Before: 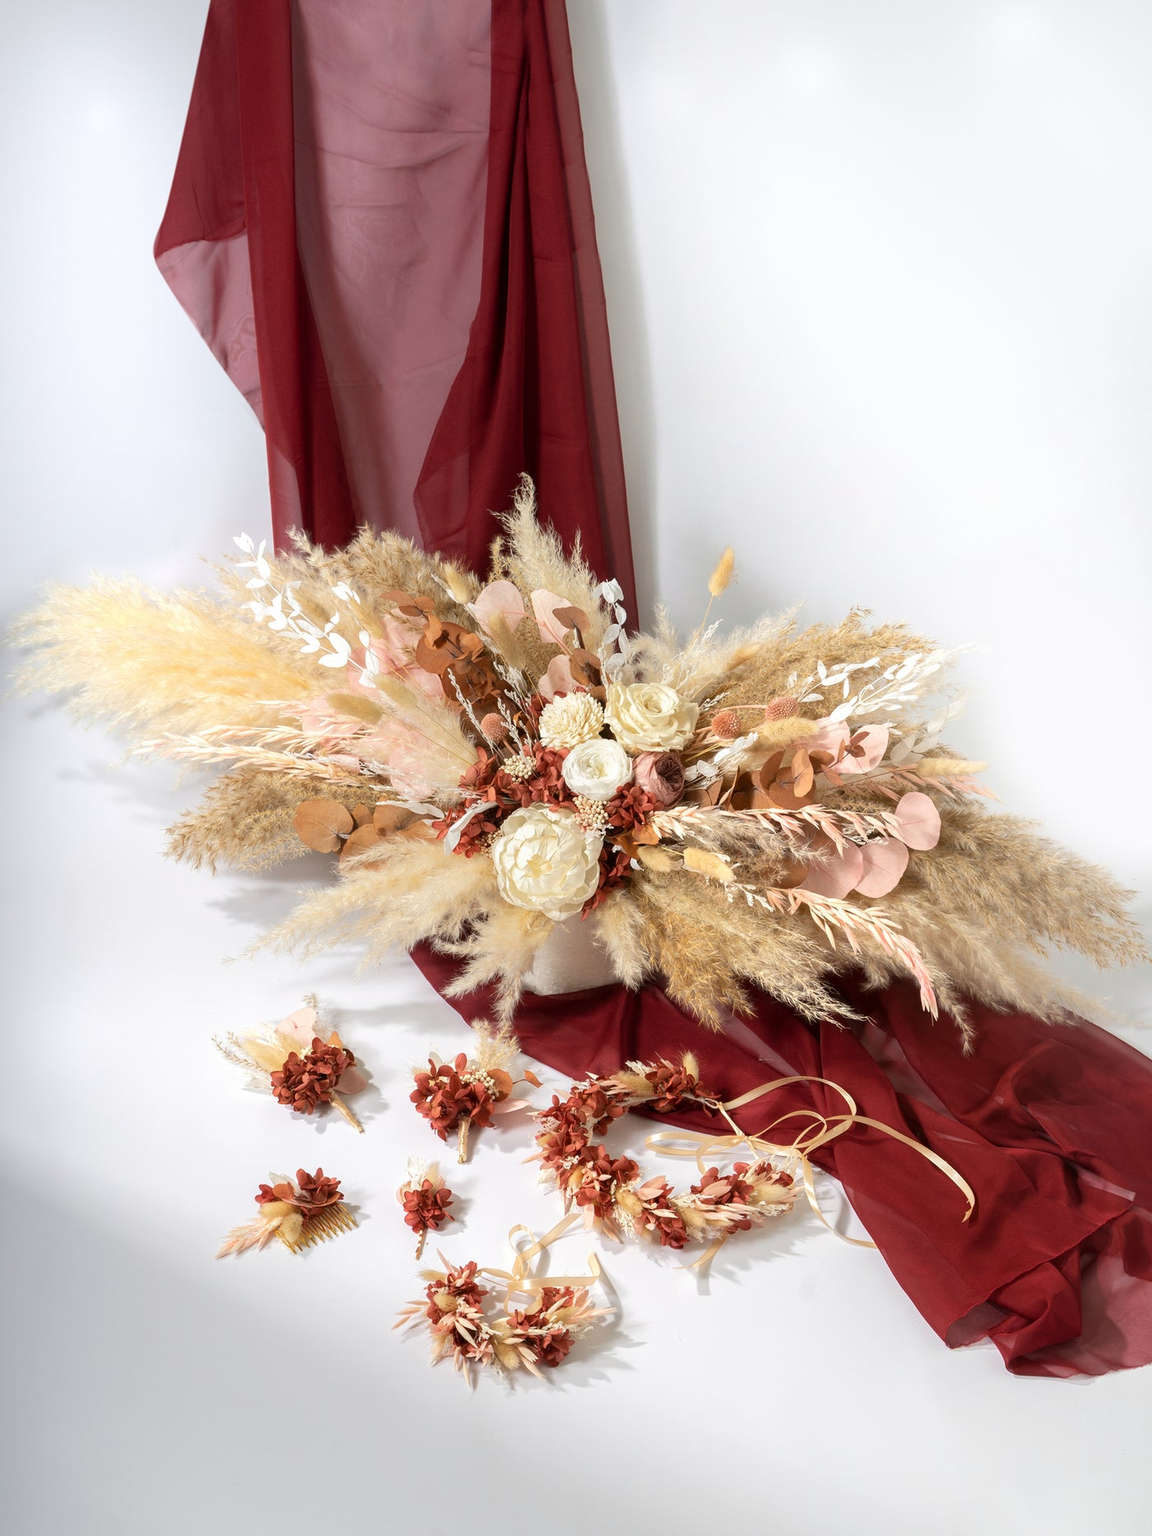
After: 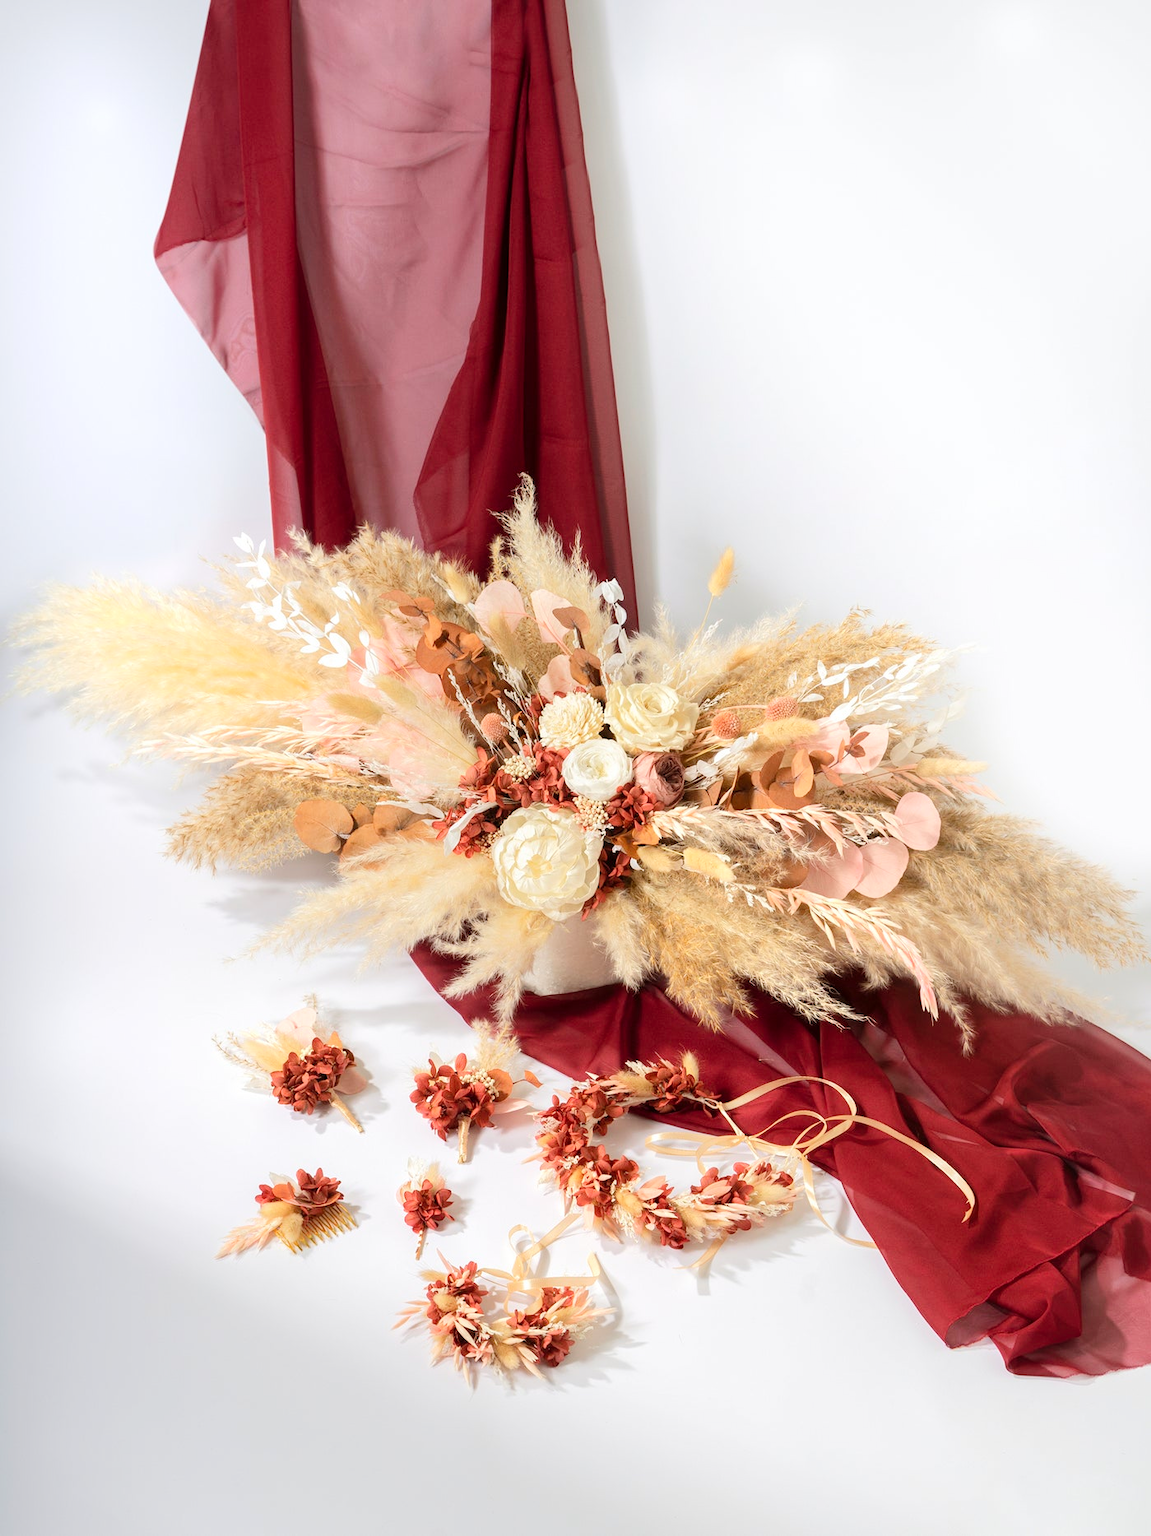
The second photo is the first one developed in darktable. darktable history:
tone curve: curves: ch0 [(0, 0) (0.526, 0.642) (1, 1)], color space Lab, linked channels, preserve colors none
